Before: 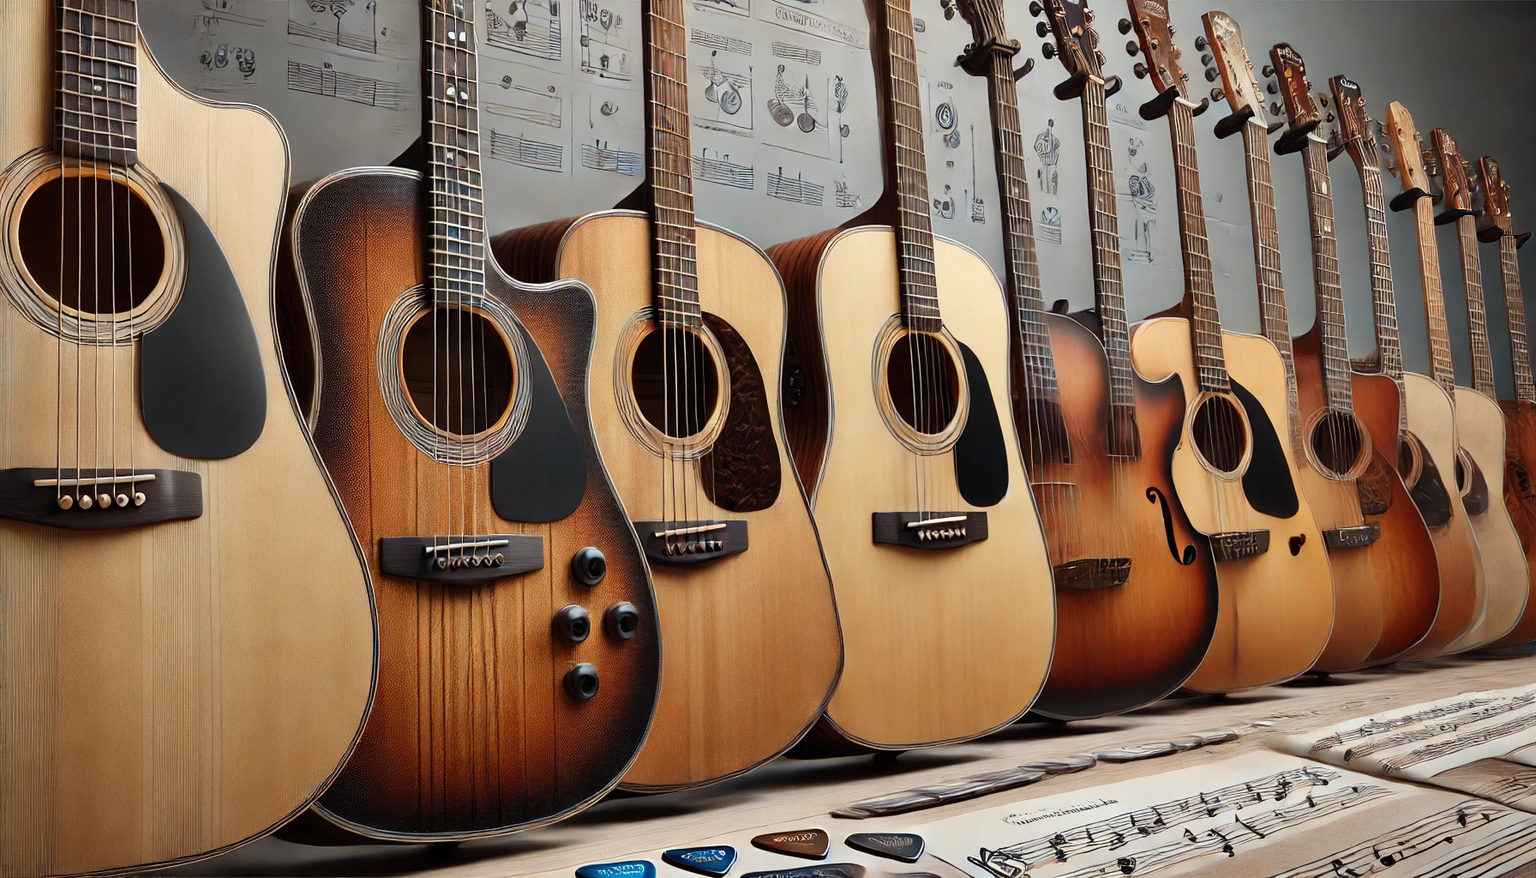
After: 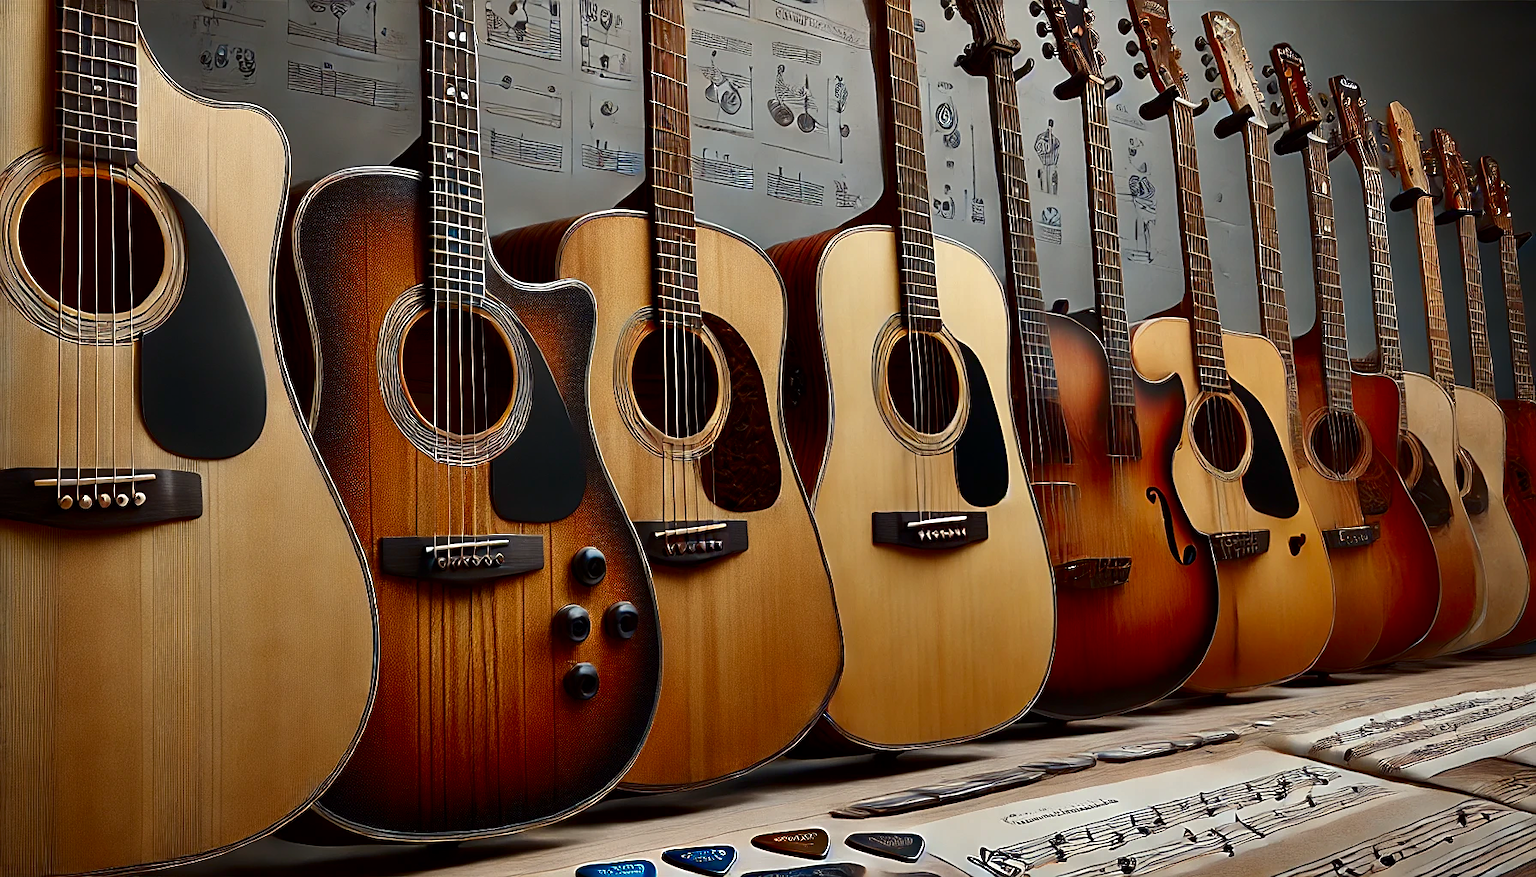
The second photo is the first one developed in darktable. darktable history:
contrast brightness saturation: brightness -0.25, saturation 0.2
sharpen: on, module defaults
